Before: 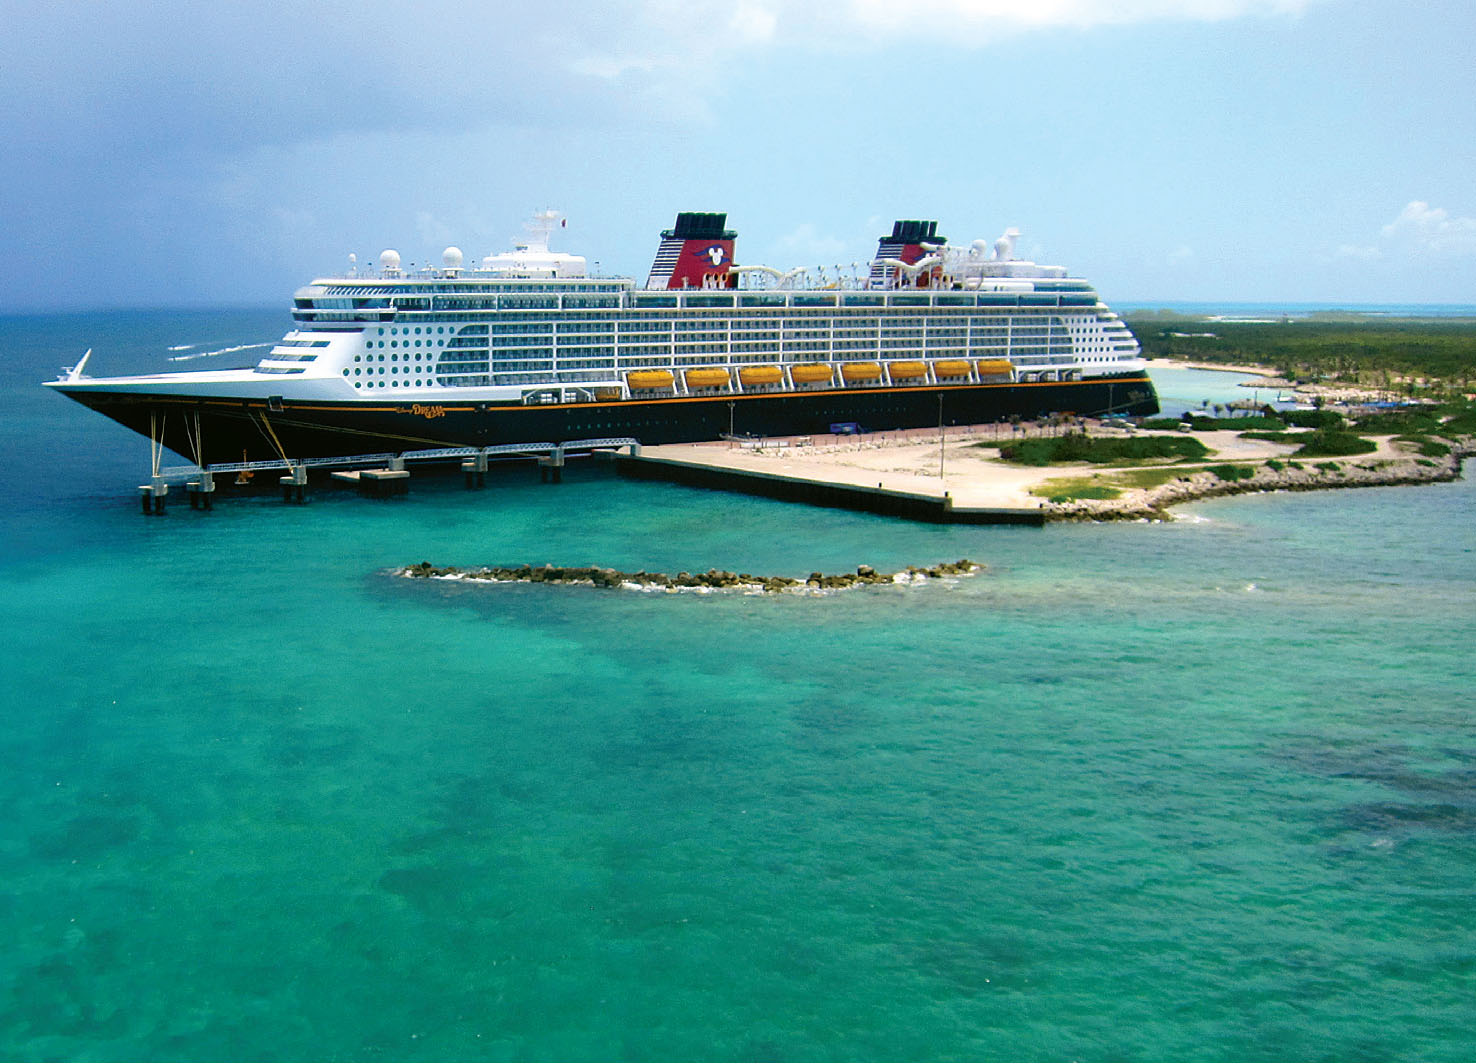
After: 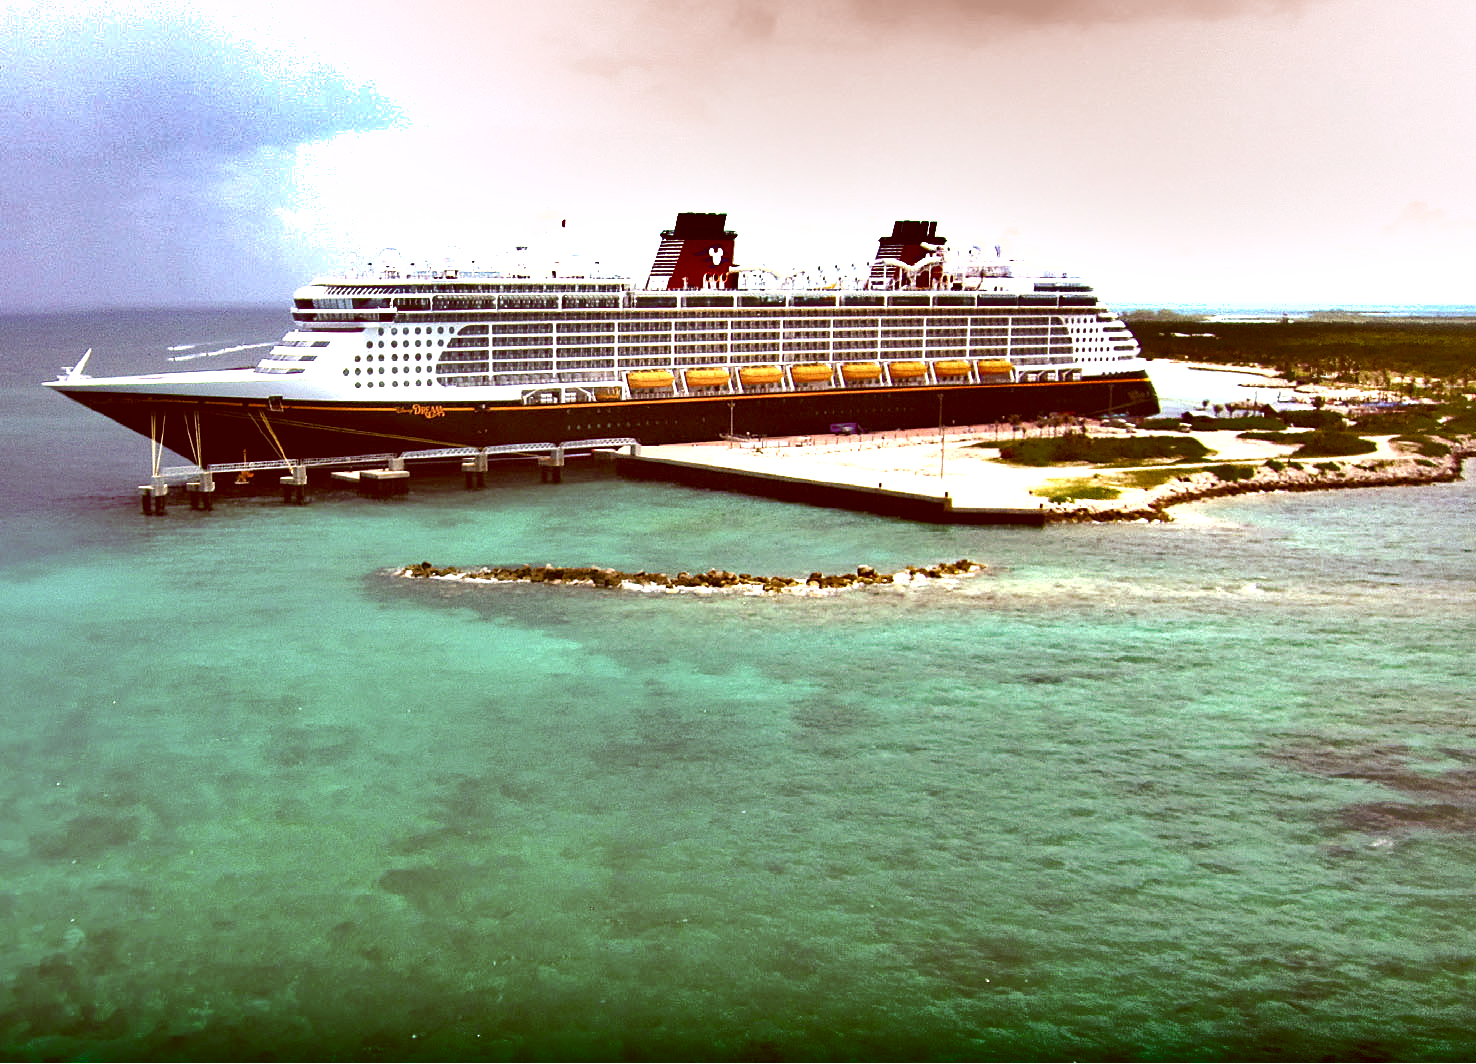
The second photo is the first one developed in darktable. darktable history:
haze removal: compatibility mode true, adaptive false
shadows and highlights: shadows 30.6, highlights -62.88, soften with gaussian
exposure: exposure 1.133 EV, compensate highlight preservation false
color correction: highlights a* 9.56, highlights b* 8.92, shadows a* 39.92, shadows b* 39.21, saturation 0.766
